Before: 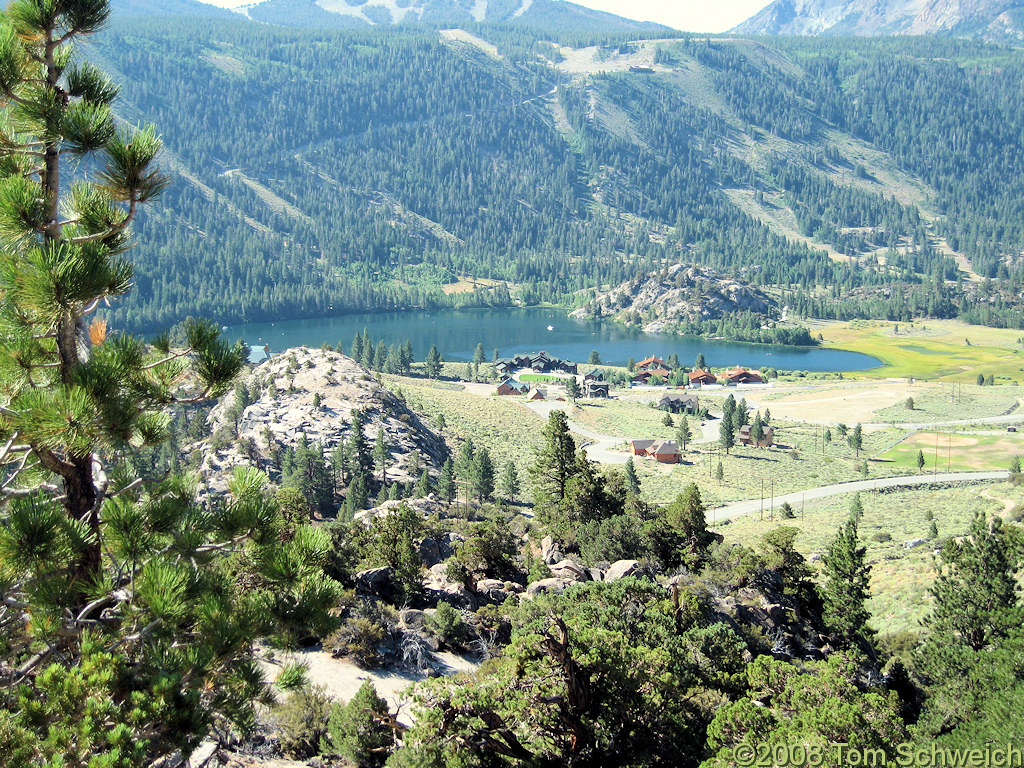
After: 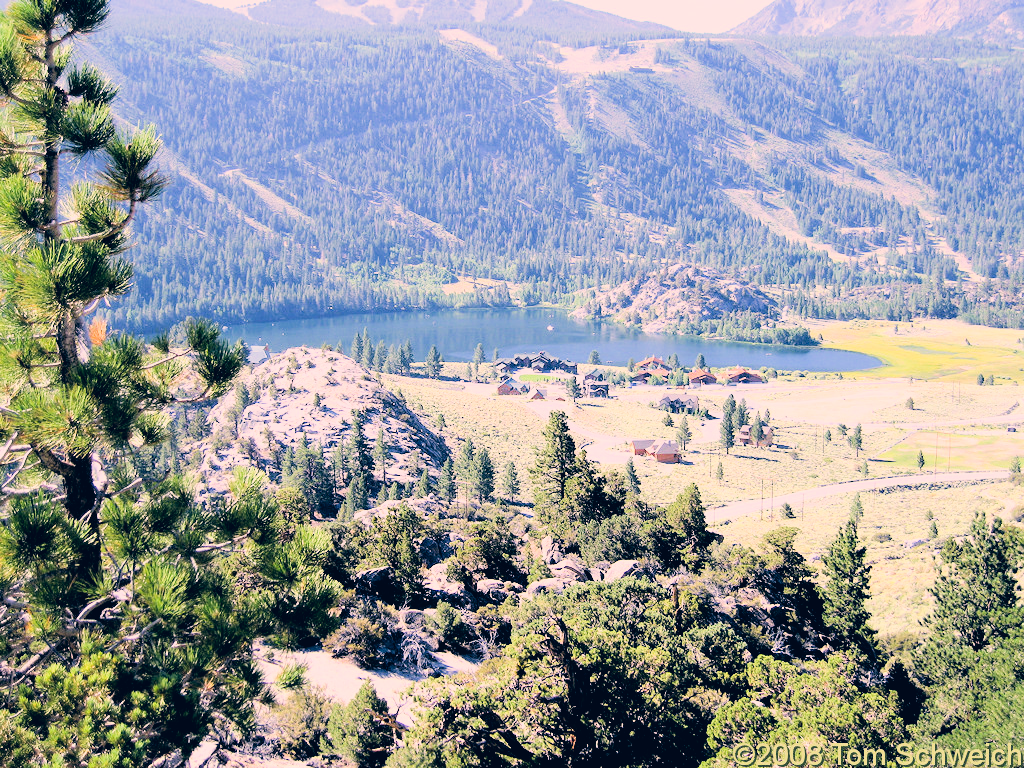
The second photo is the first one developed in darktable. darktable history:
filmic rgb: black relative exposure -5 EV, hardness 2.88, contrast 1.3
tone equalizer: on, module defaults
white balance: red 1.042, blue 1.17
exposure: black level correction 0, exposure 0.7 EV, compensate exposure bias true, compensate highlight preservation false
color correction: highlights a* 10.32, highlights b* 14.66, shadows a* -9.59, shadows b* -15.02
